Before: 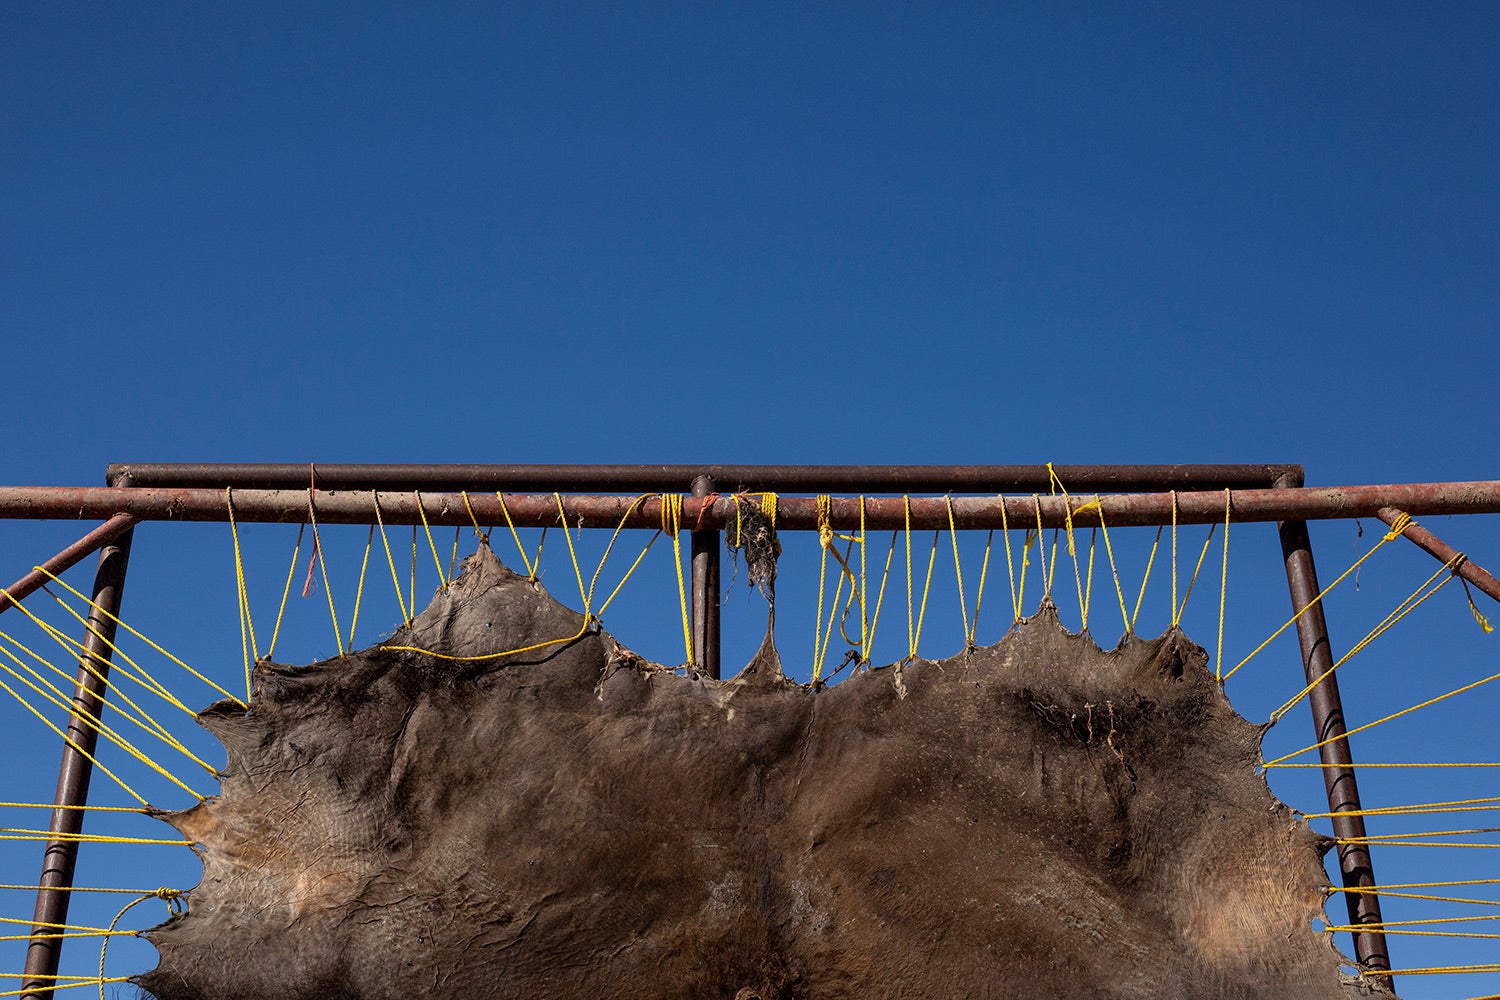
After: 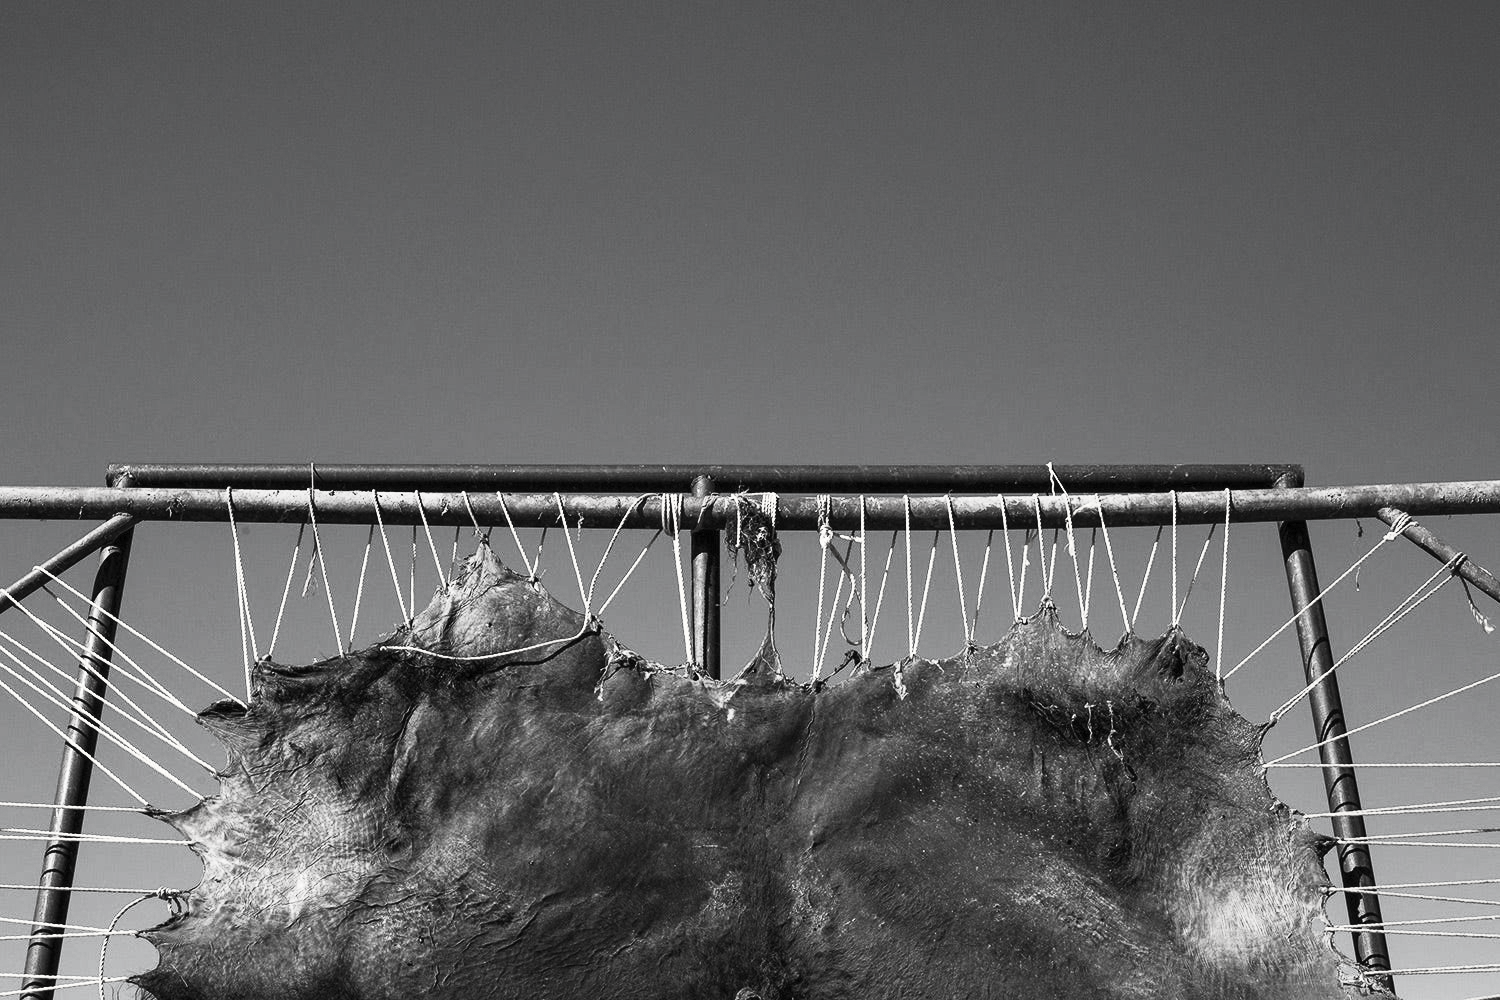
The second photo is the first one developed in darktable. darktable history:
contrast brightness saturation: contrast 0.525, brightness 0.456, saturation -0.982
